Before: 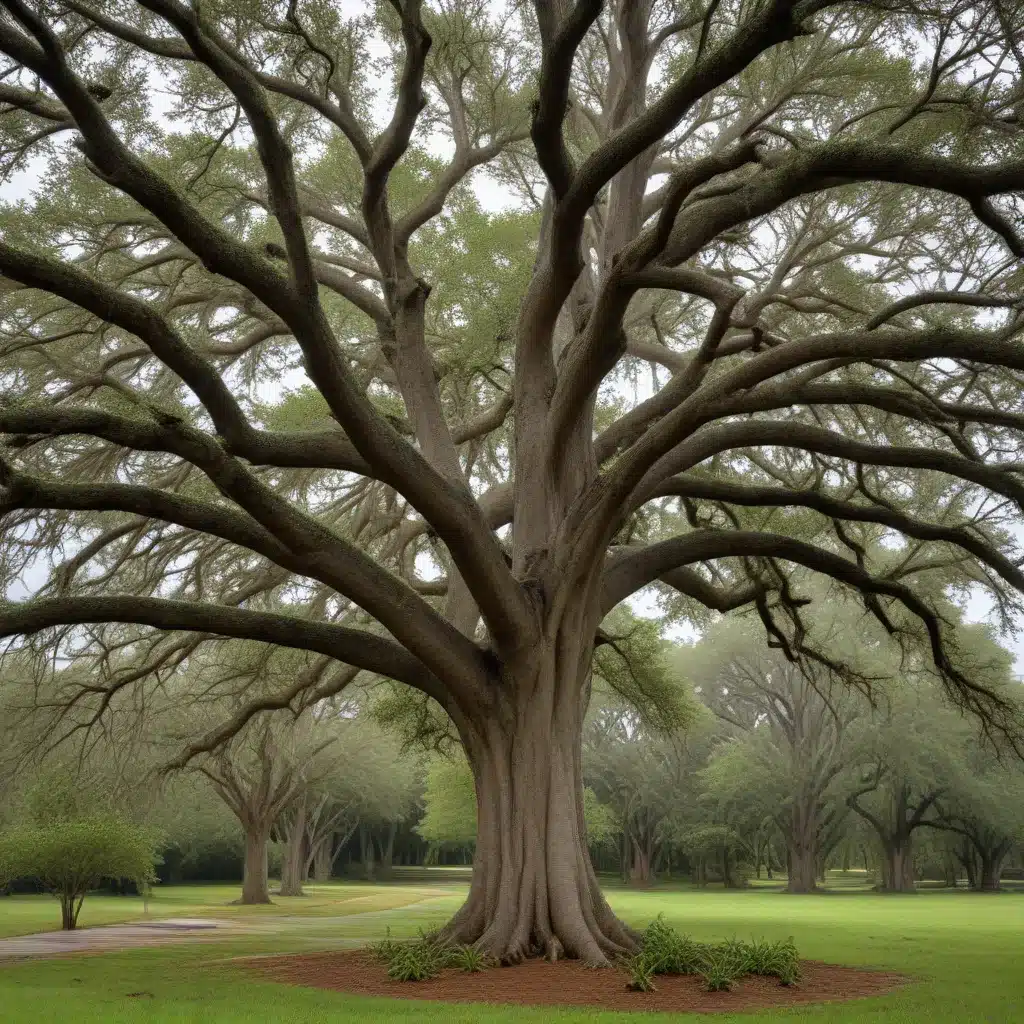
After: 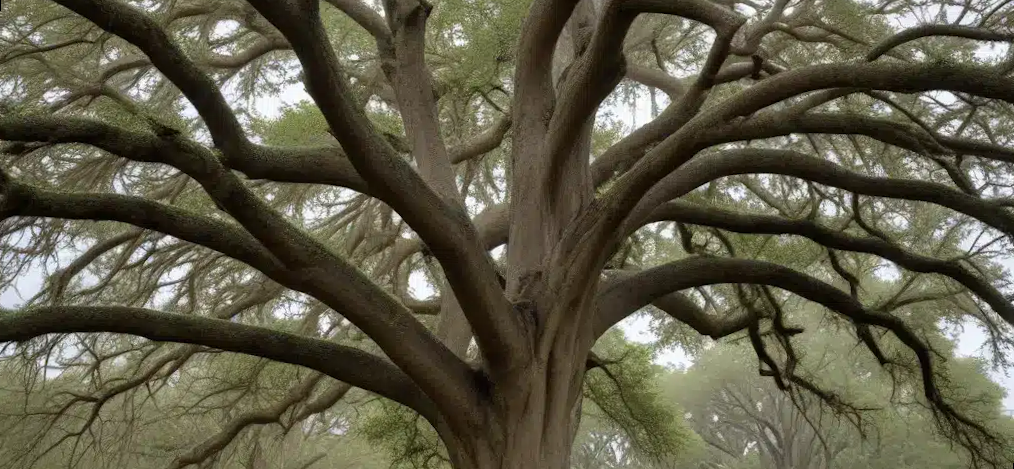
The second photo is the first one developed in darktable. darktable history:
crop and rotate: top 26.056%, bottom 25.543%
rotate and perspective: rotation 1.57°, crop left 0.018, crop right 0.982, crop top 0.039, crop bottom 0.961
